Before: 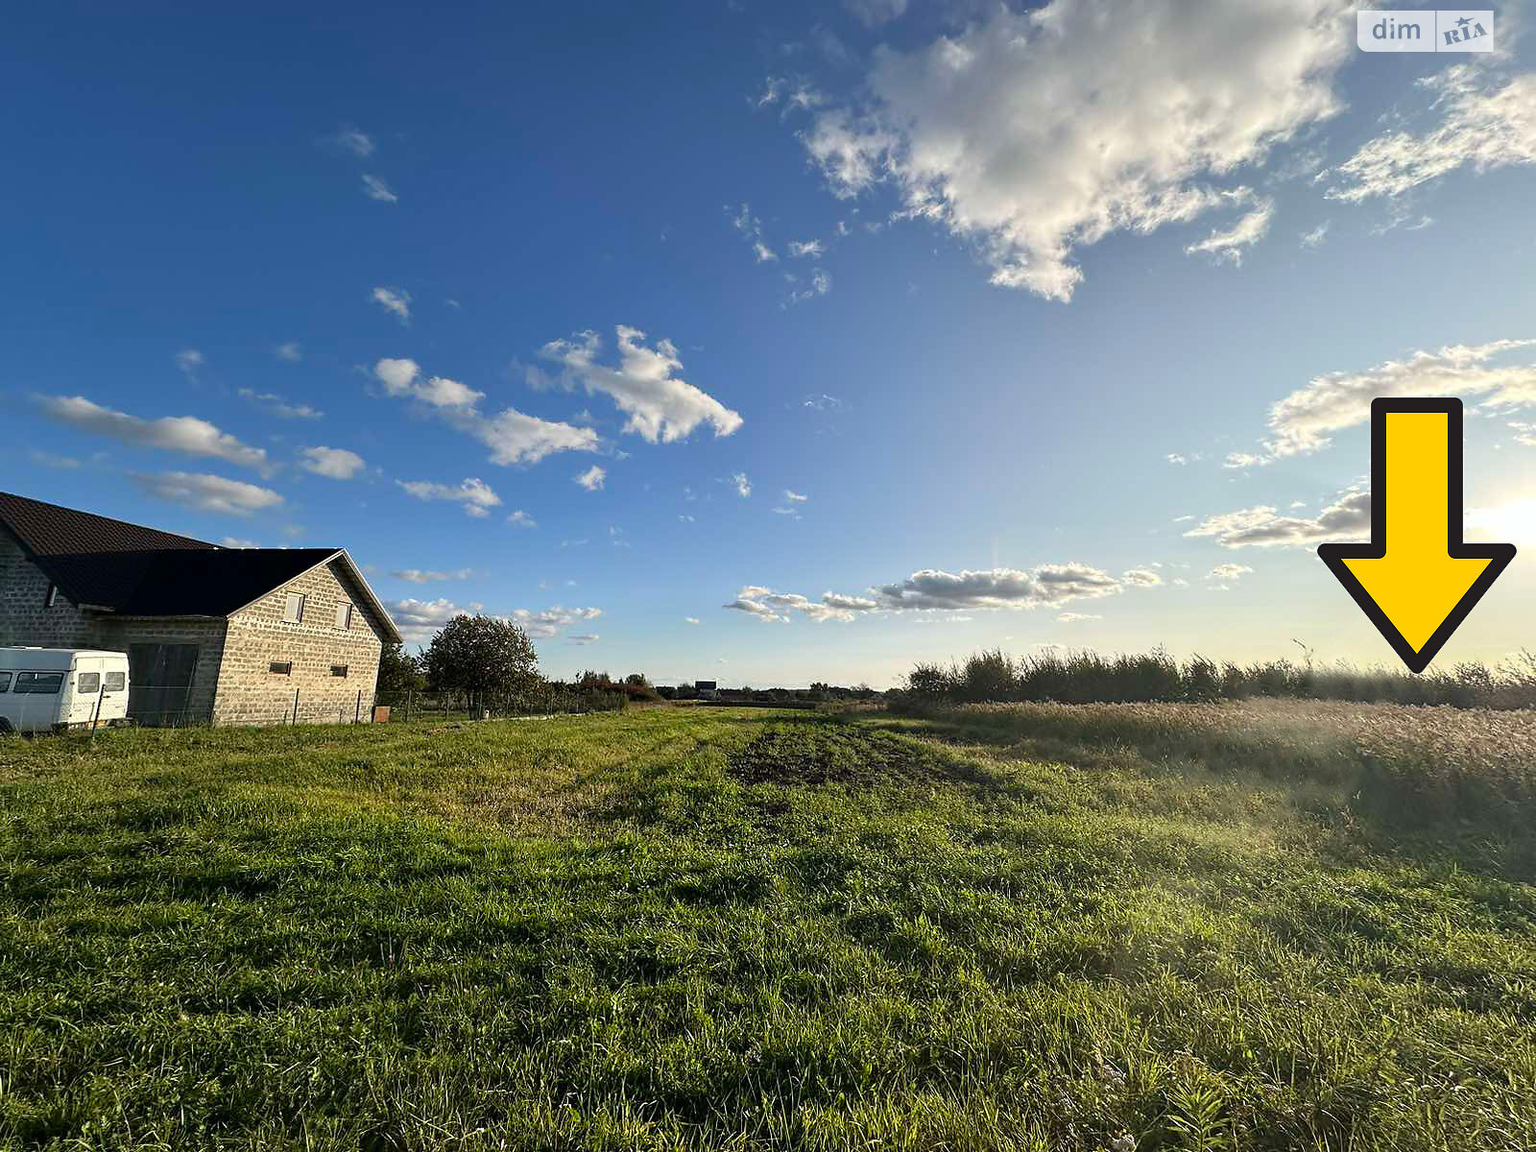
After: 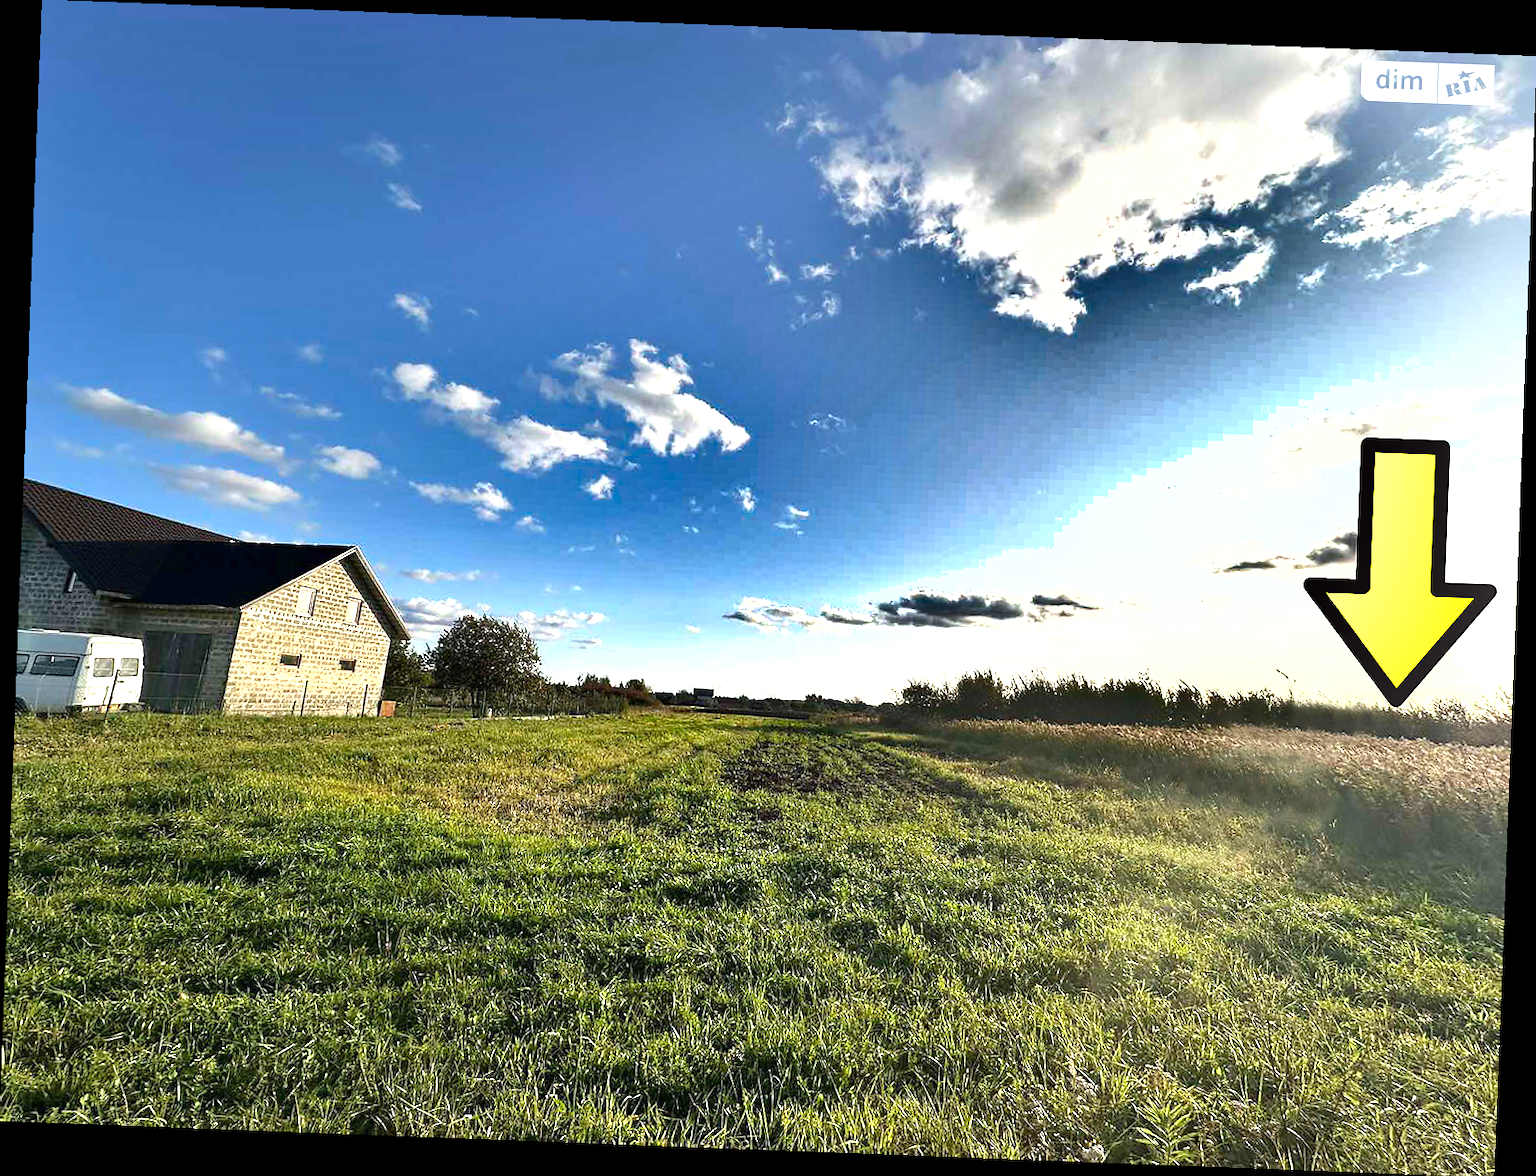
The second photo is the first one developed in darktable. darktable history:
rotate and perspective: rotation 2.17°, automatic cropping off
exposure: exposure 0.935 EV, compensate highlight preservation false
shadows and highlights: shadows 24.5, highlights -78.15, soften with gaussian
